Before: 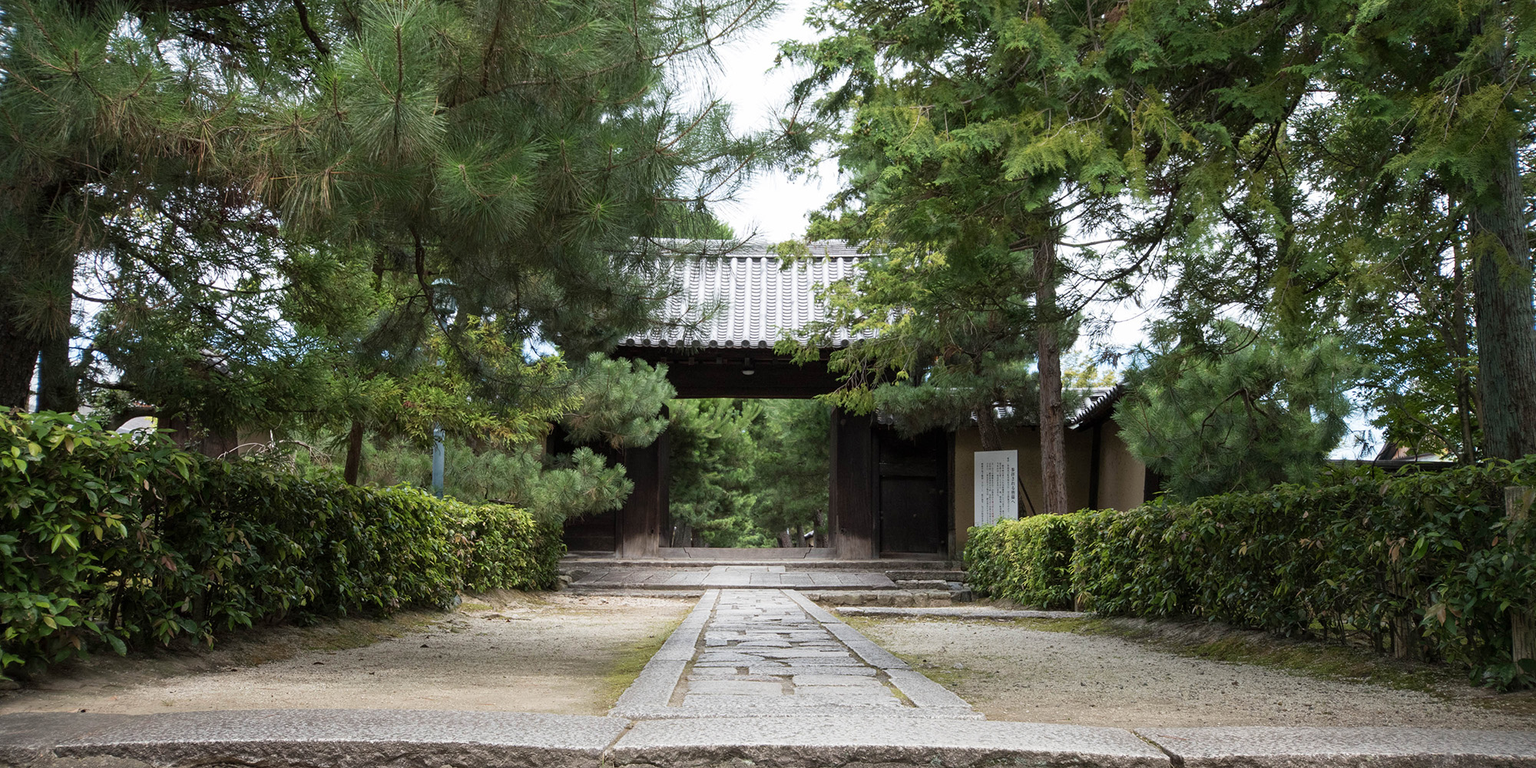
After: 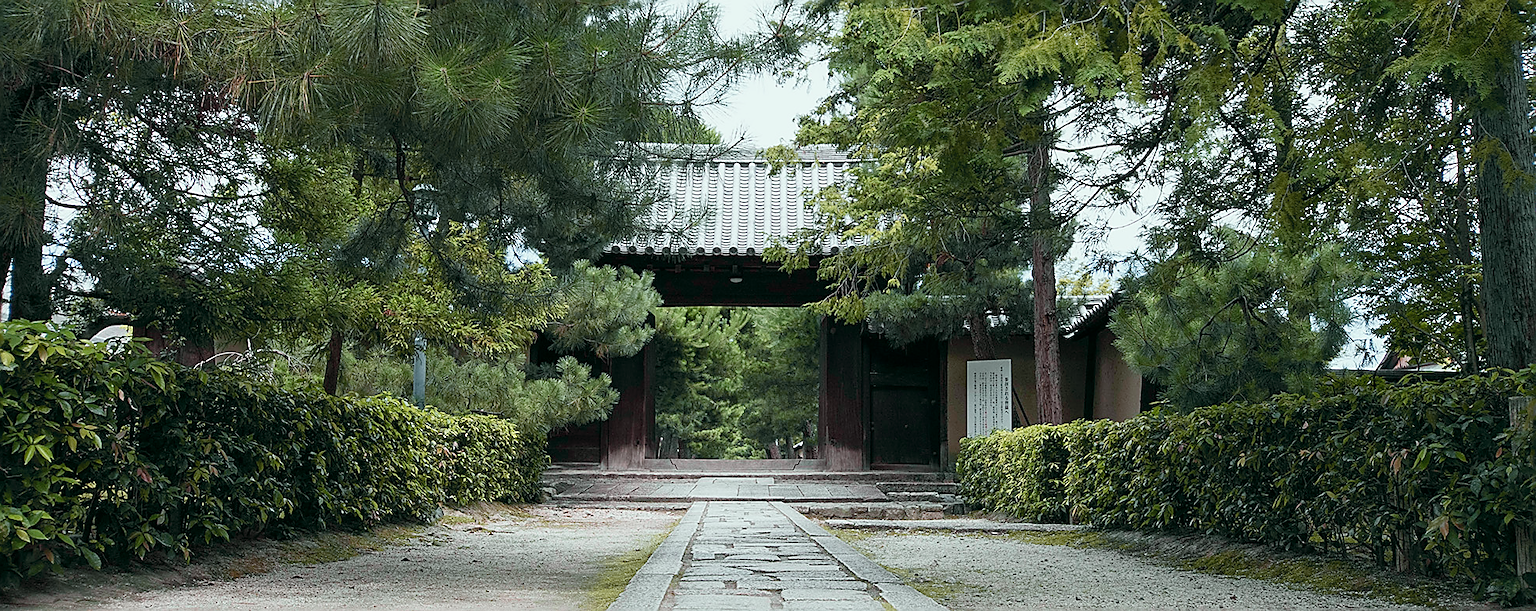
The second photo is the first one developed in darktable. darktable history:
crop and rotate: left 1.814%, top 12.818%, right 0.25%, bottom 9.225%
color balance rgb: perceptual saturation grading › global saturation 20%, perceptual saturation grading › highlights -25%, perceptual saturation grading › shadows 25%
tone curve: curves: ch0 [(0, 0) (0.822, 0.825) (0.994, 0.955)]; ch1 [(0, 0) (0.226, 0.261) (0.383, 0.397) (0.46, 0.46) (0.498, 0.479) (0.524, 0.523) (0.578, 0.575) (1, 1)]; ch2 [(0, 0) (0.438, 0.456) (0.5, 0.498) (0.547, 0.515) (0.597, 0.58) (0.629, 0.603) (1, 1)], color space Lab, independent channels, preserve colors none
sharpen: radius 1.4, amount 1.25, threshold 0.7
